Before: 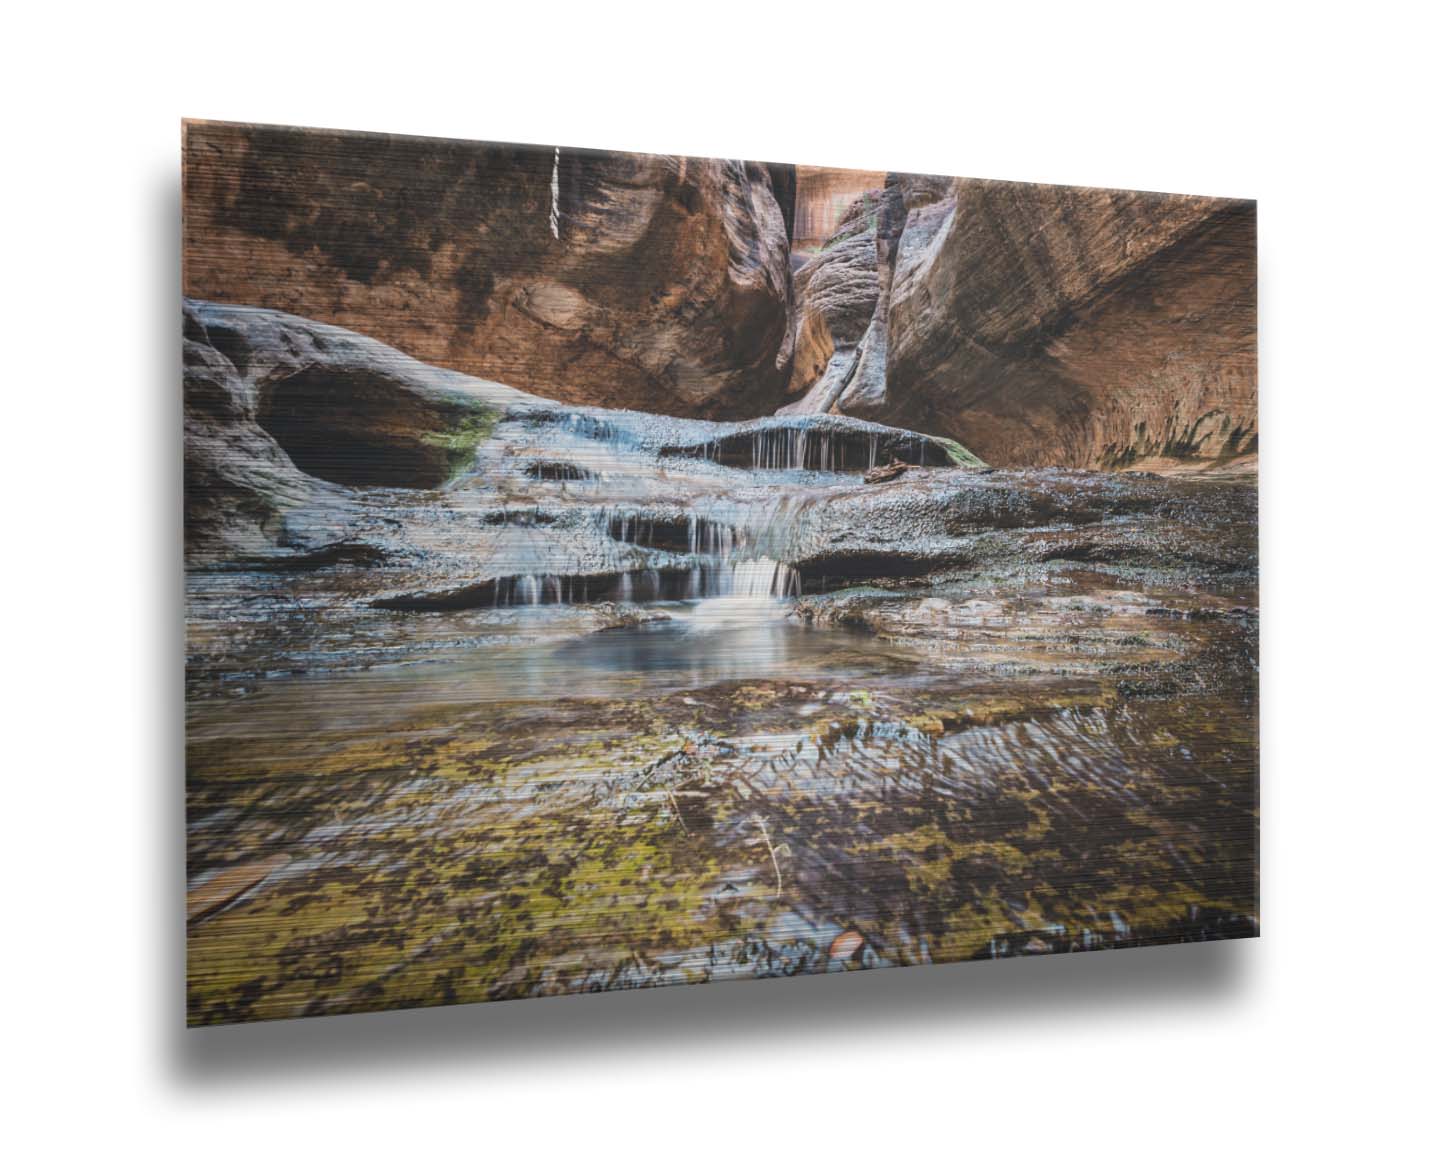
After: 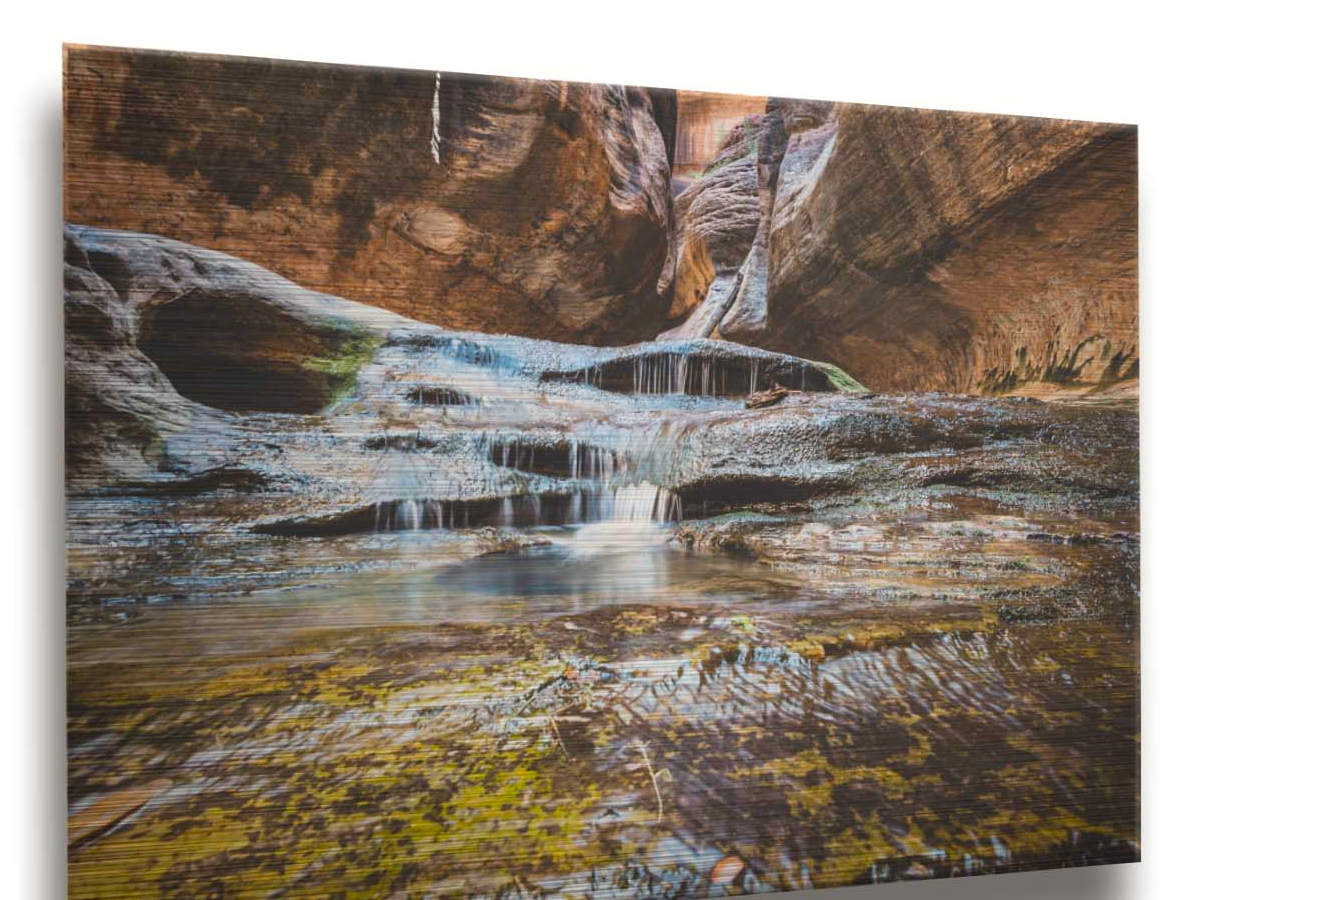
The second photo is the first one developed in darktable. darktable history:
color balance rgb: power › chroma 0.707%, power › hue 60°, global offset › luminance 0.279%, global offset › hue 169.72°, perceptual saturation grading › global saturation 19.813%, global vibrance 20%
crop: left 8.274%, top 6.526%, bottom 15.282%
